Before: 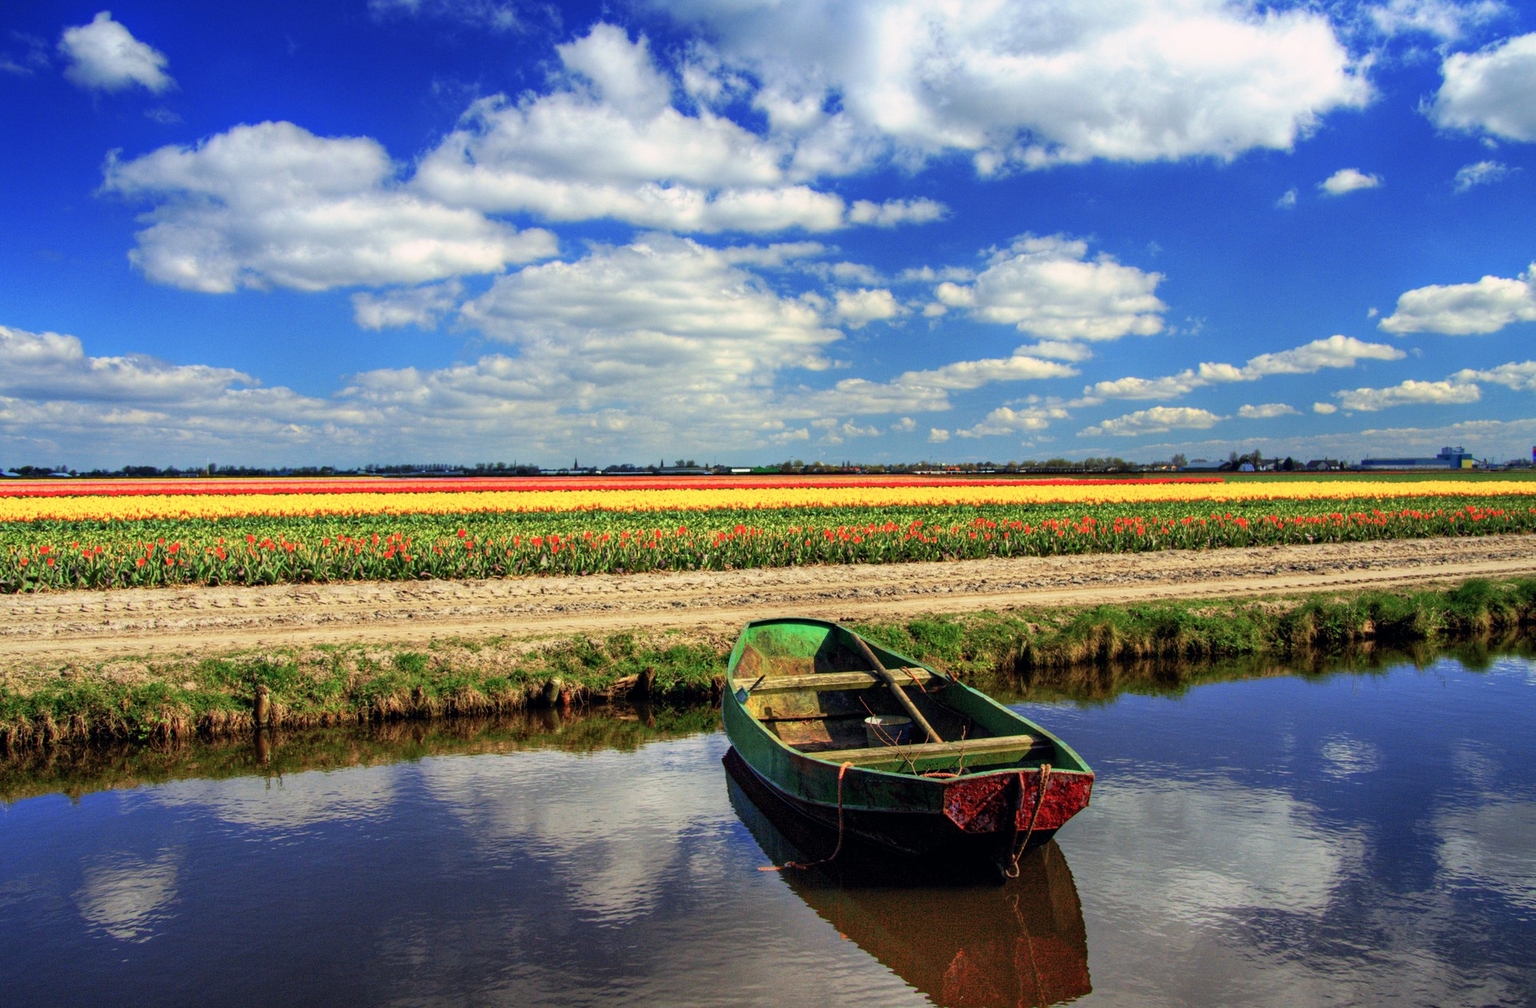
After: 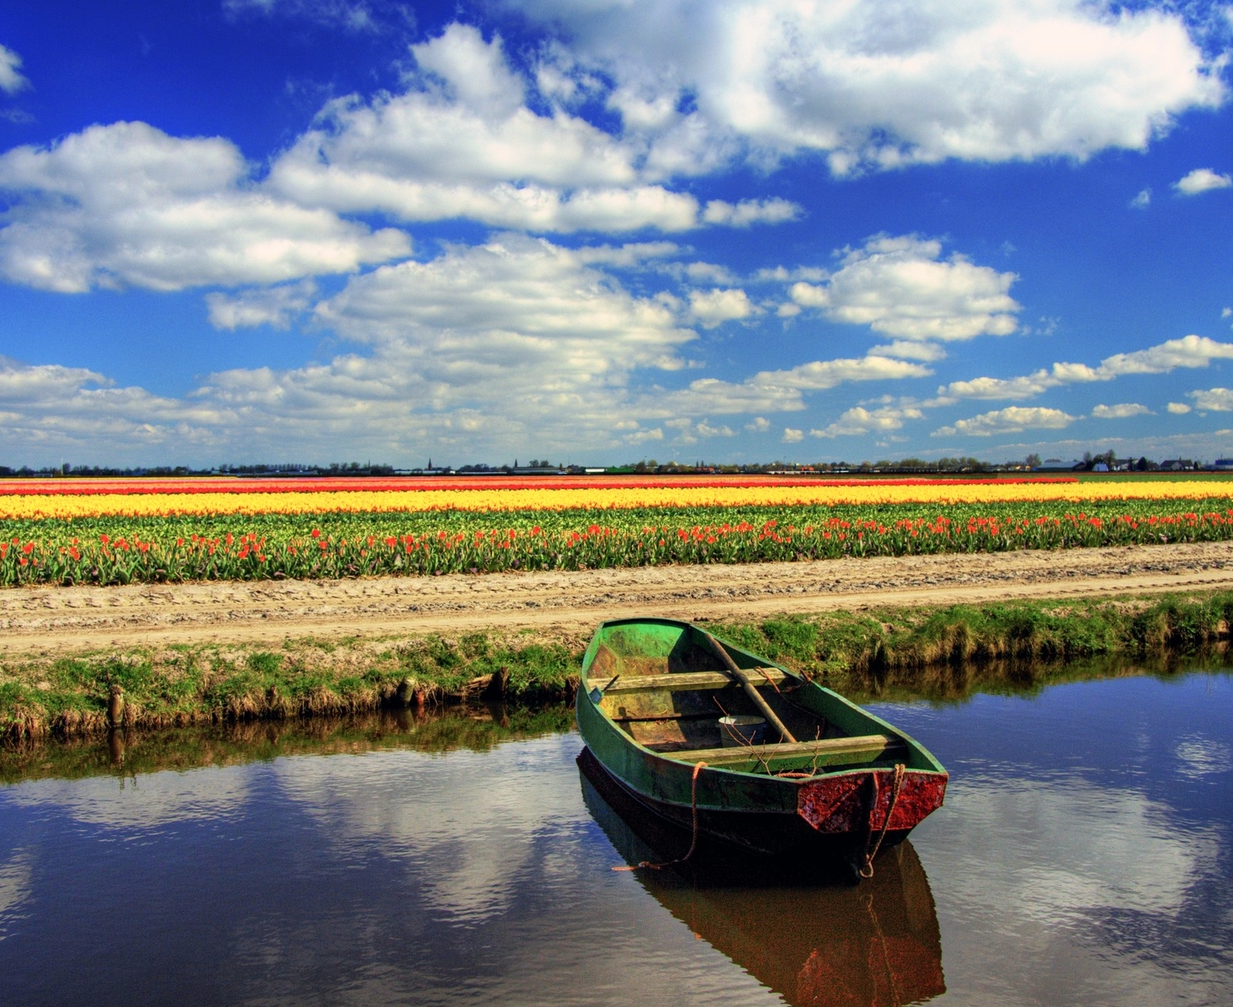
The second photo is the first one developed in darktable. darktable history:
color correction: highlights b* 2.95
crop and rotate: left 9.556%, right 10.126%
shadows and highlights: radius 334.79, shadows 63.32, highlights 5.5, compress 87.86%, soften with gaussian
